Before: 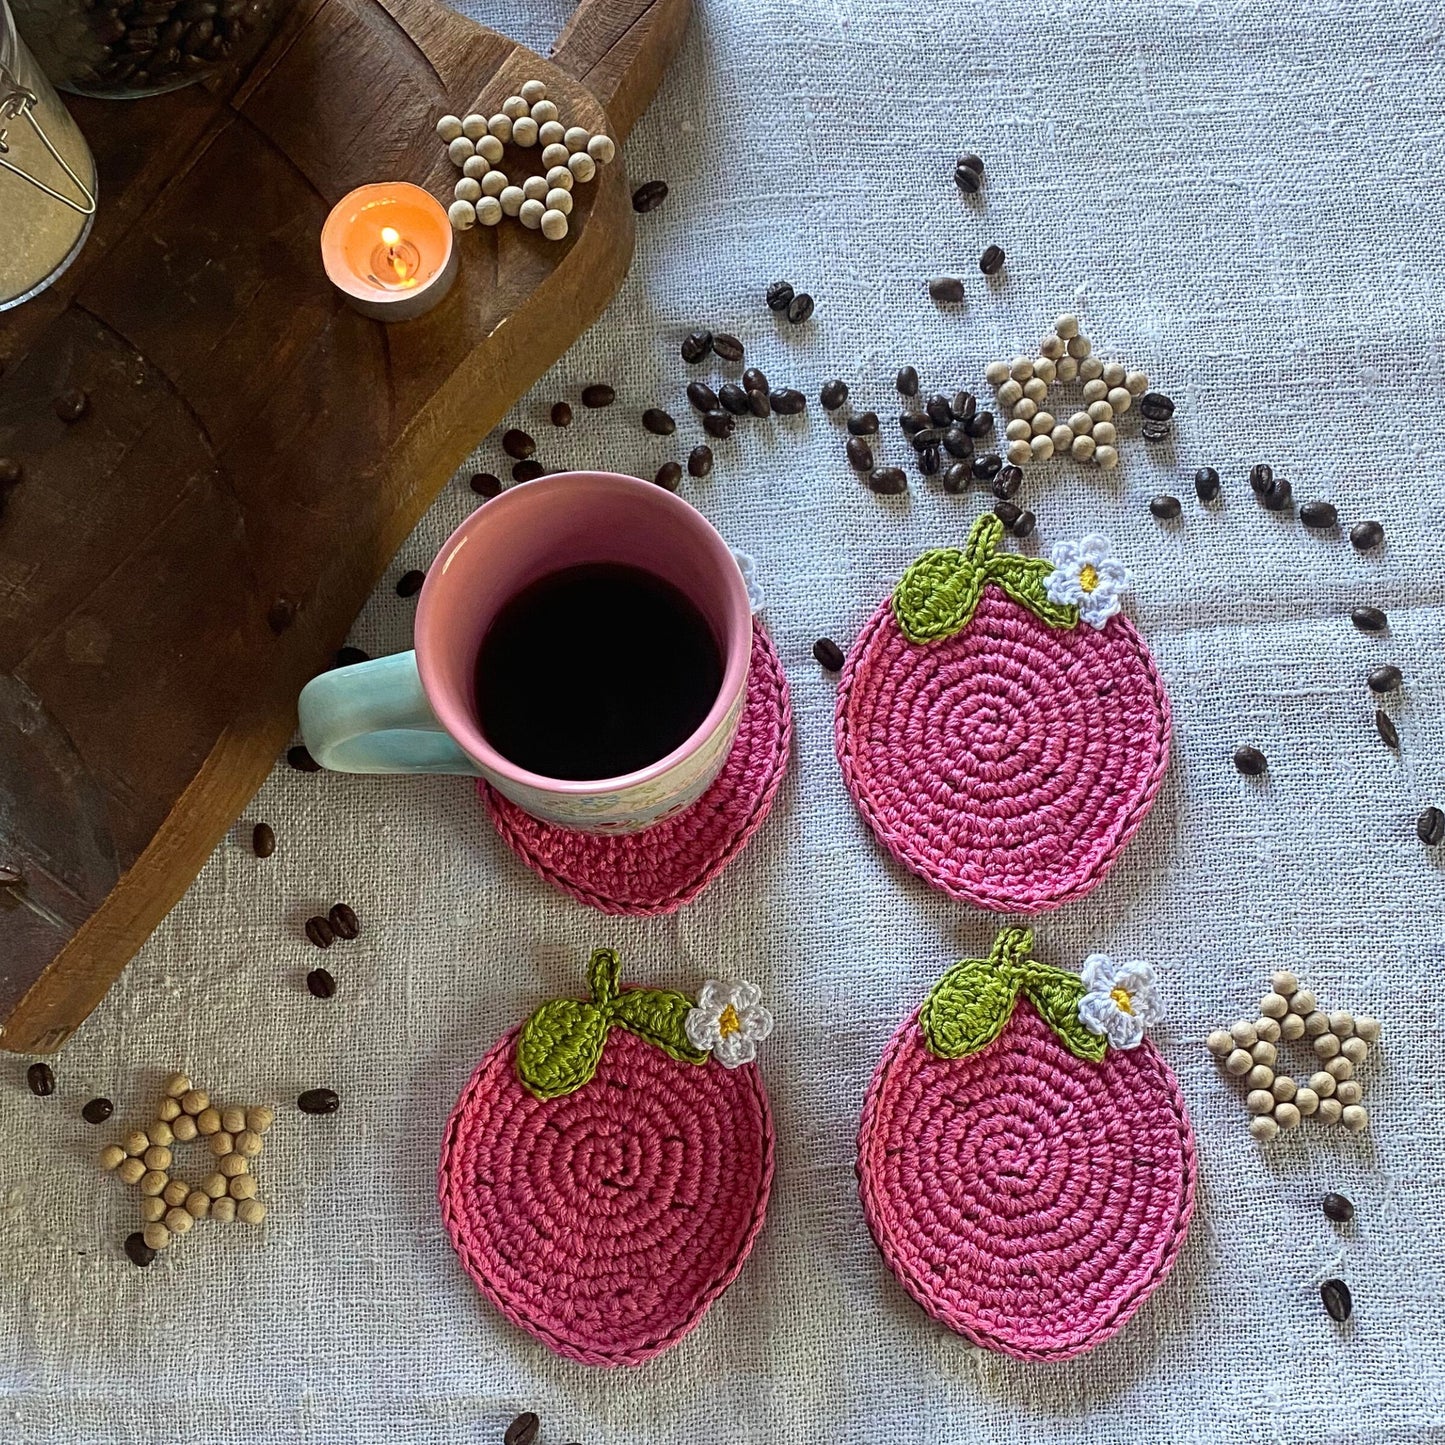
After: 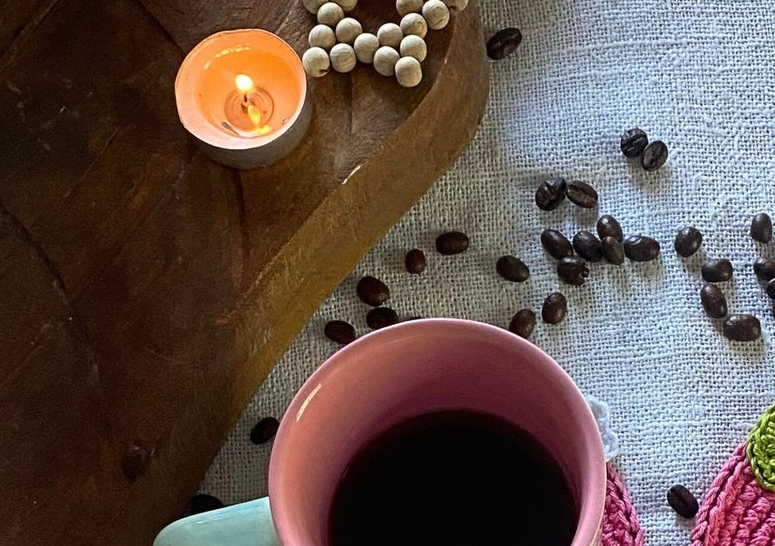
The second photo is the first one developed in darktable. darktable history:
white balance: emerald 1
crop: left 10.121%, top 10.631%, right 36.218%, bottom 51.526%
